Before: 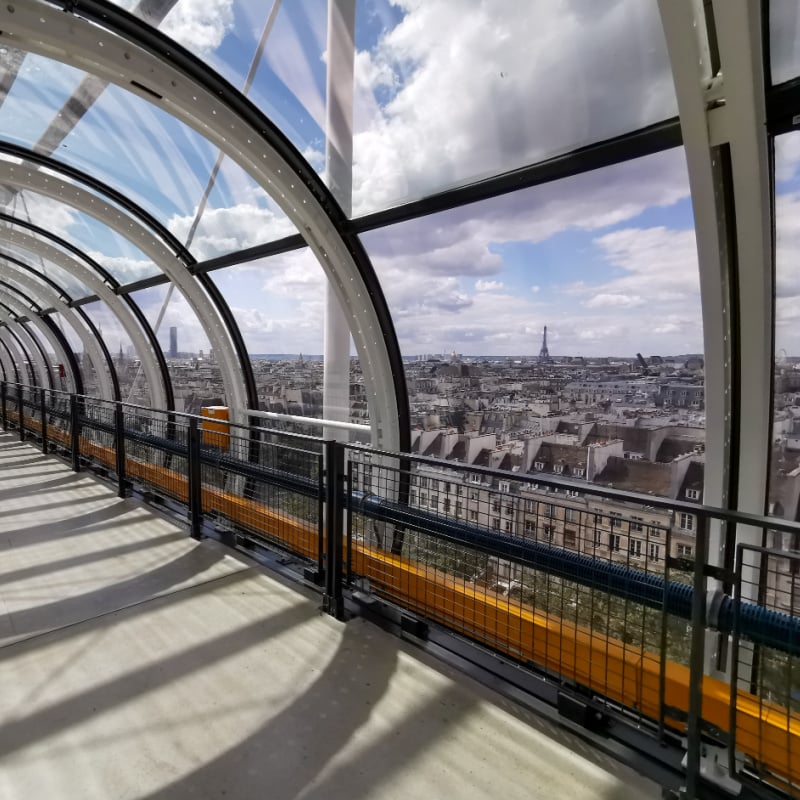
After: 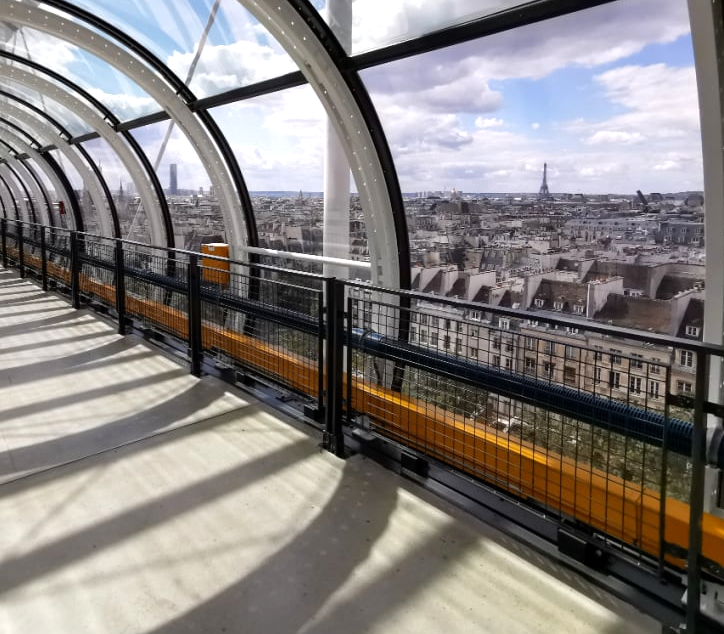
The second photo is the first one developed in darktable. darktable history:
tone equalizer: -8 EV -0.393 EV, -7 EV -0.424 EV, -6 EV -0.341 EV, -5 EV -0.186 EV, -3 EV 0.198 EV, -2 EV 0.314 EV, -1 EV 0.413 EV, +0 EV 0.405 EV
crop: top 20.448%, right 9.396%, bottom 0.237%
